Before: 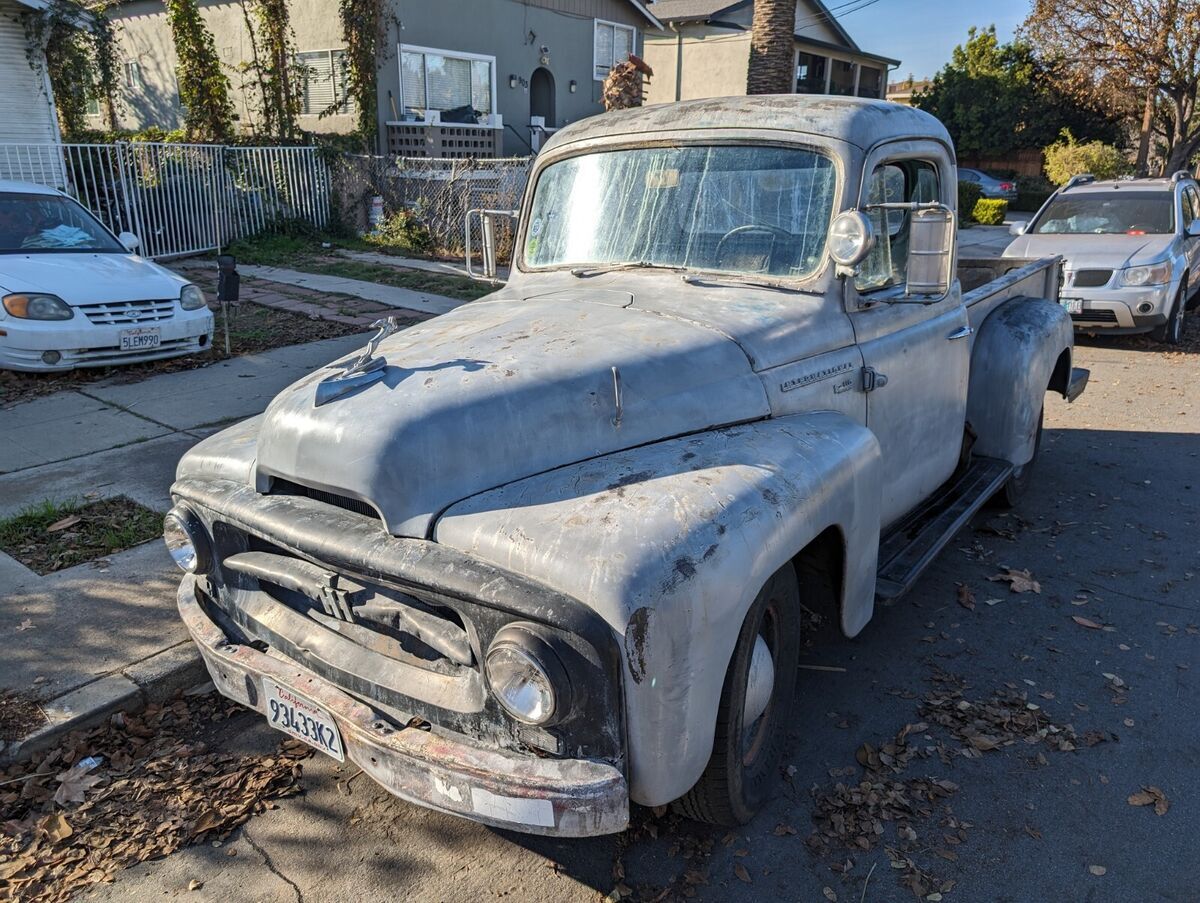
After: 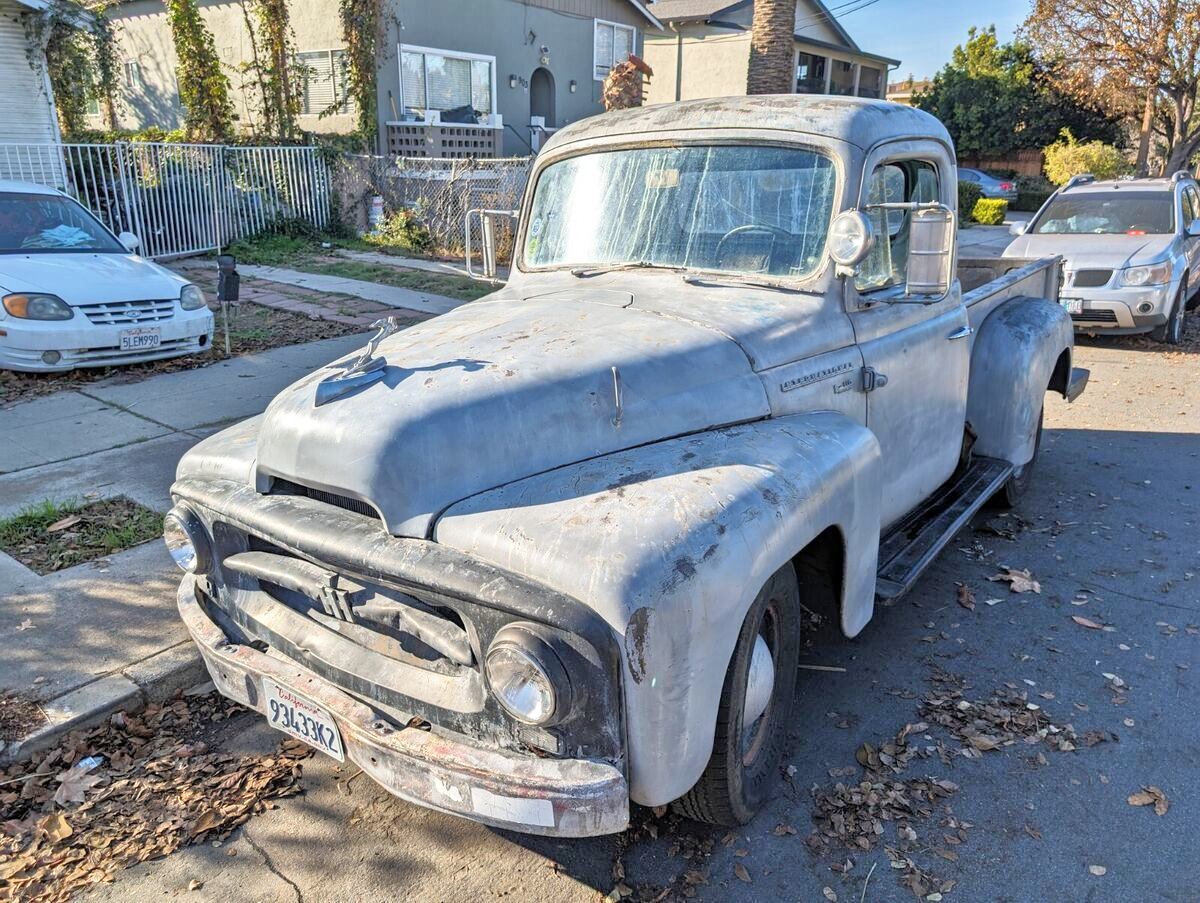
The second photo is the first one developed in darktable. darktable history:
tone equalizer: -7 EV 0.163 EV, -6 EV 0.578 EV, -5 EV 1.11 EV, -4 EV 1.37 EV, -3 EV 1.13 EV, -2 EV 0.6 EV, -1 EV 0.163 EV
base curve: curves: ch0 [(0, 0) (0.666, 0.806) (1, 1)], preserve colors none
